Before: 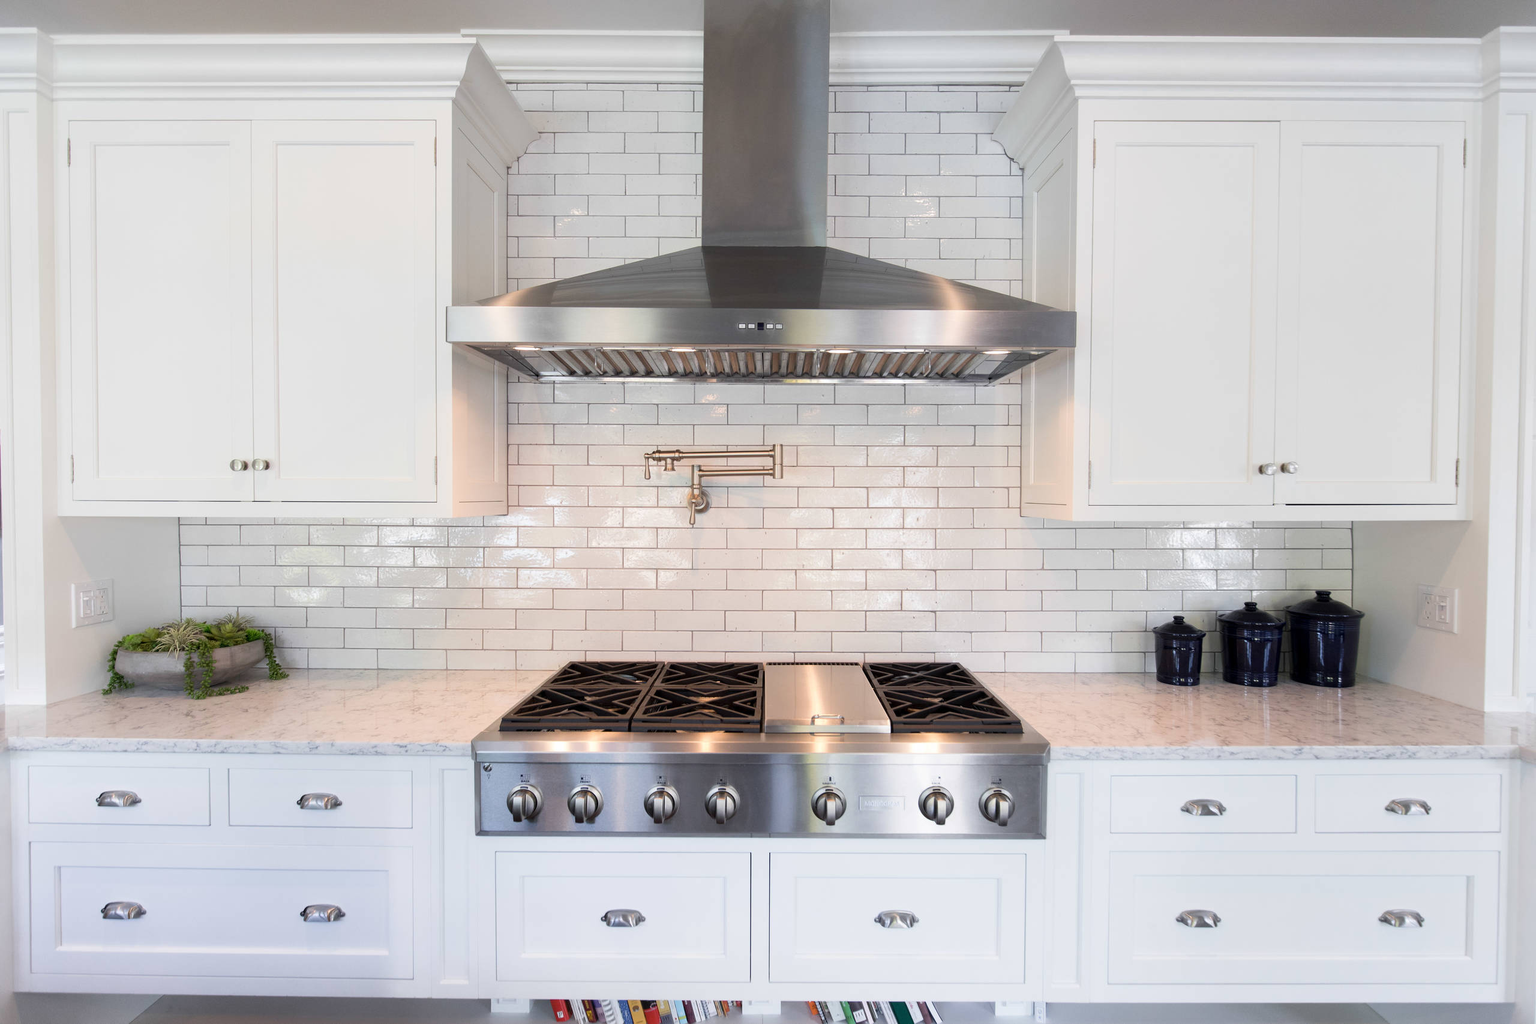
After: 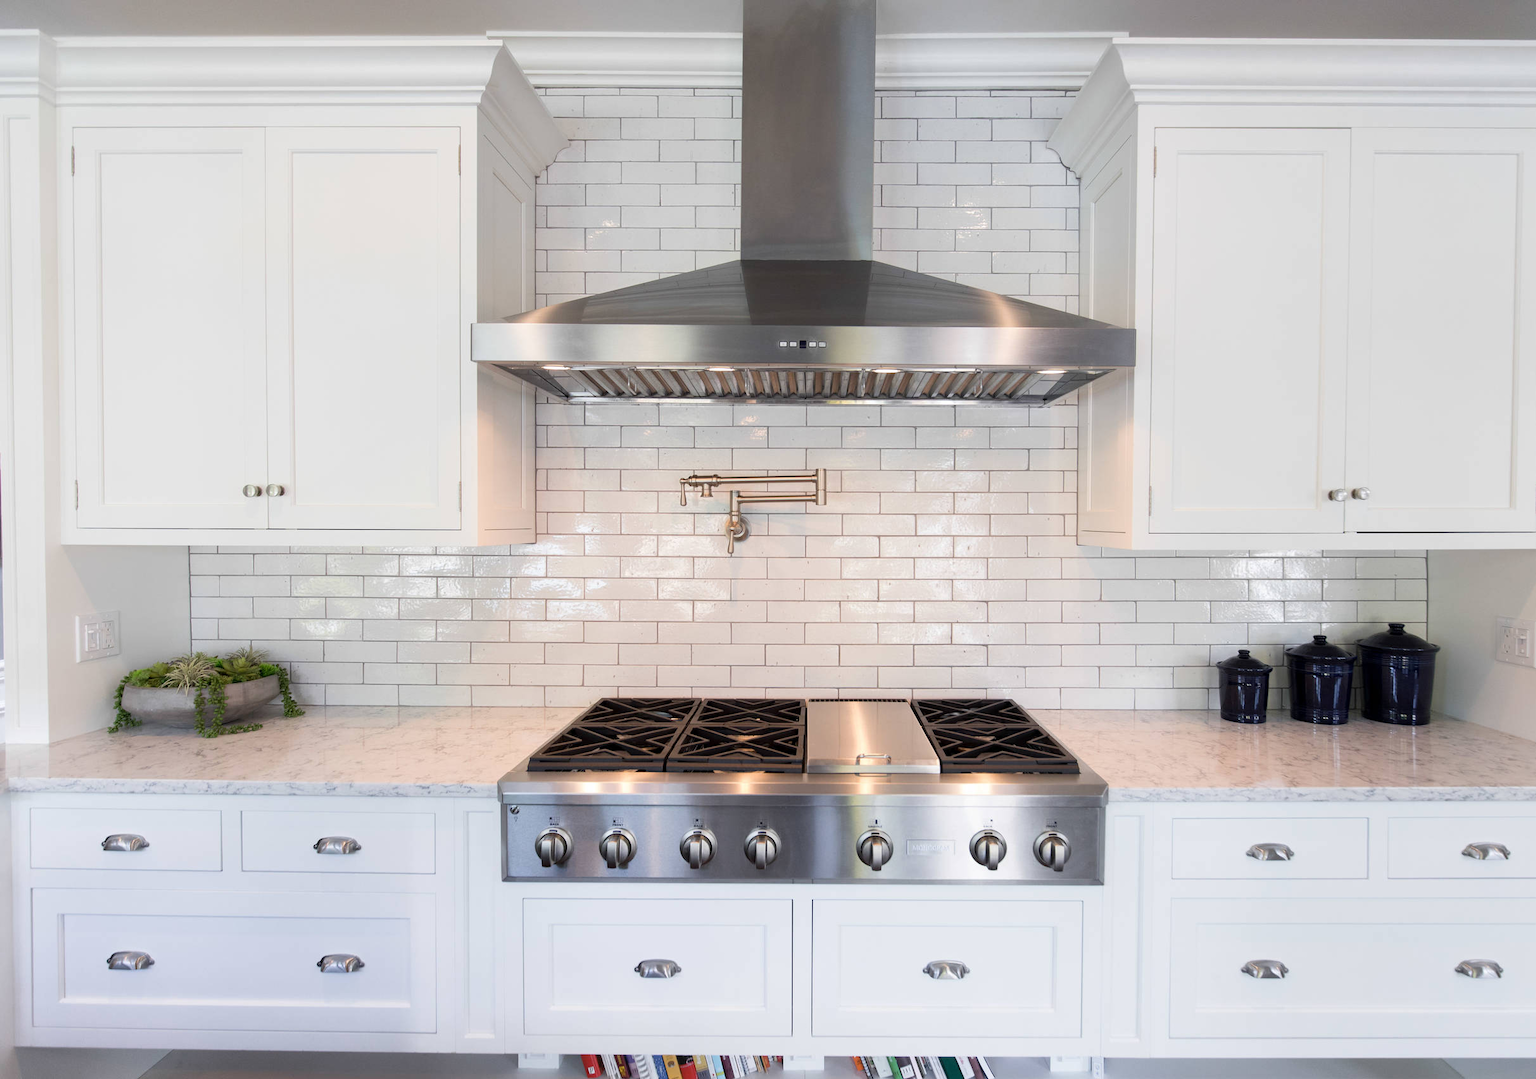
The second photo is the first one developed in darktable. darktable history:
crop and rotate: left 0%, right 5.2%
